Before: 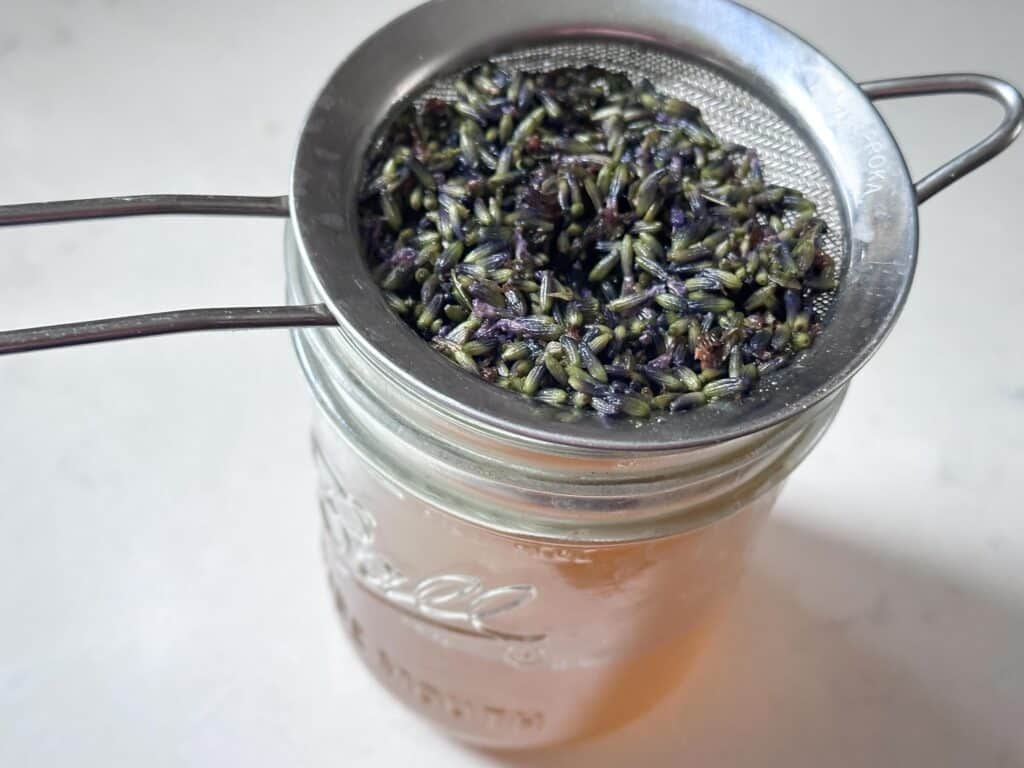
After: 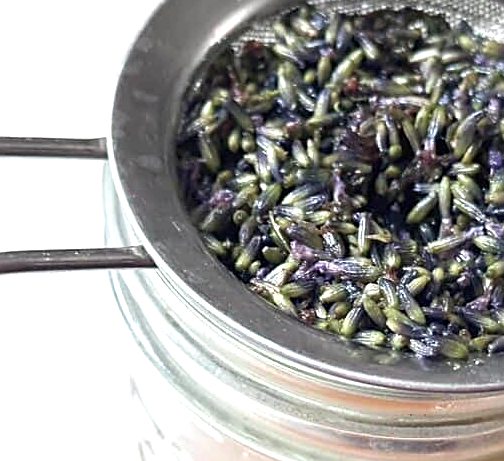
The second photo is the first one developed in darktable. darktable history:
crop: left 17.835%, top 7.675%, right 32.881%, bottom 32.213%
sharpen: on, module defaults
exposure: black level correction 0, exposure 0.7 EV, compensate exposure bias true, compensate highlight preservation false
